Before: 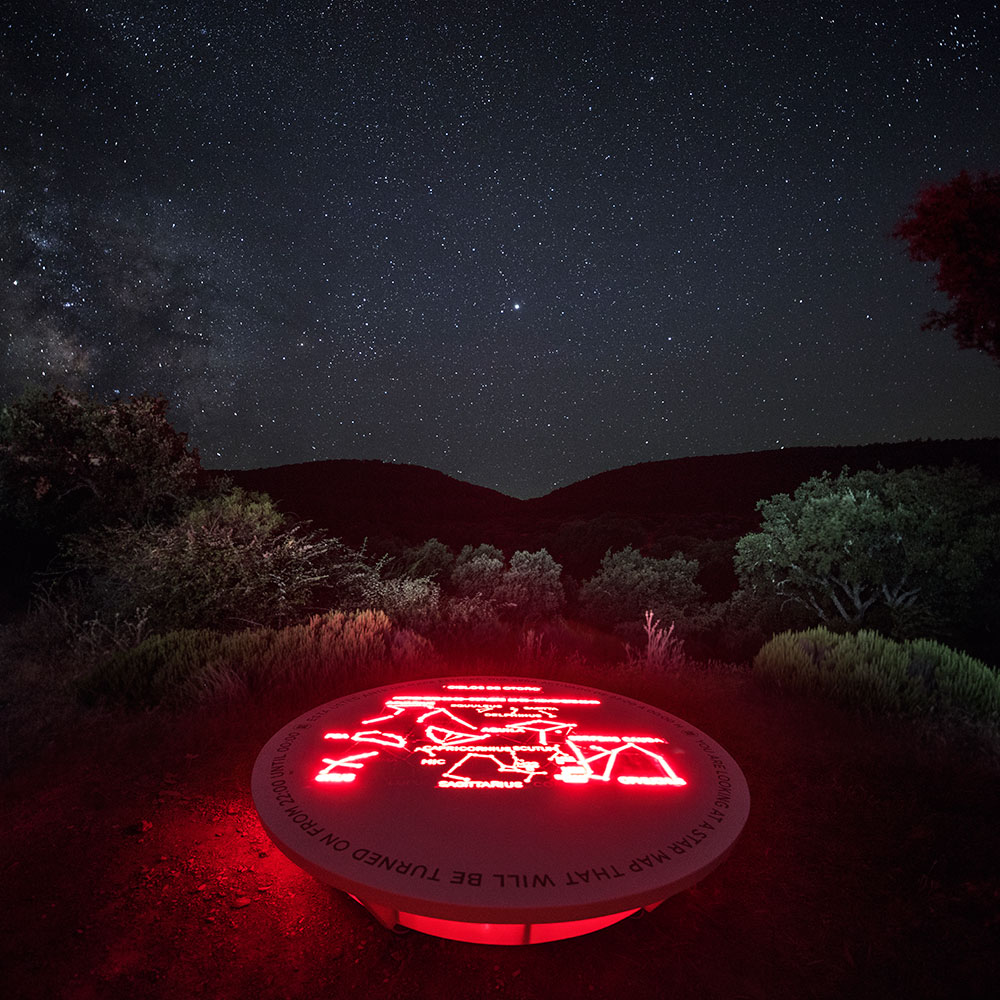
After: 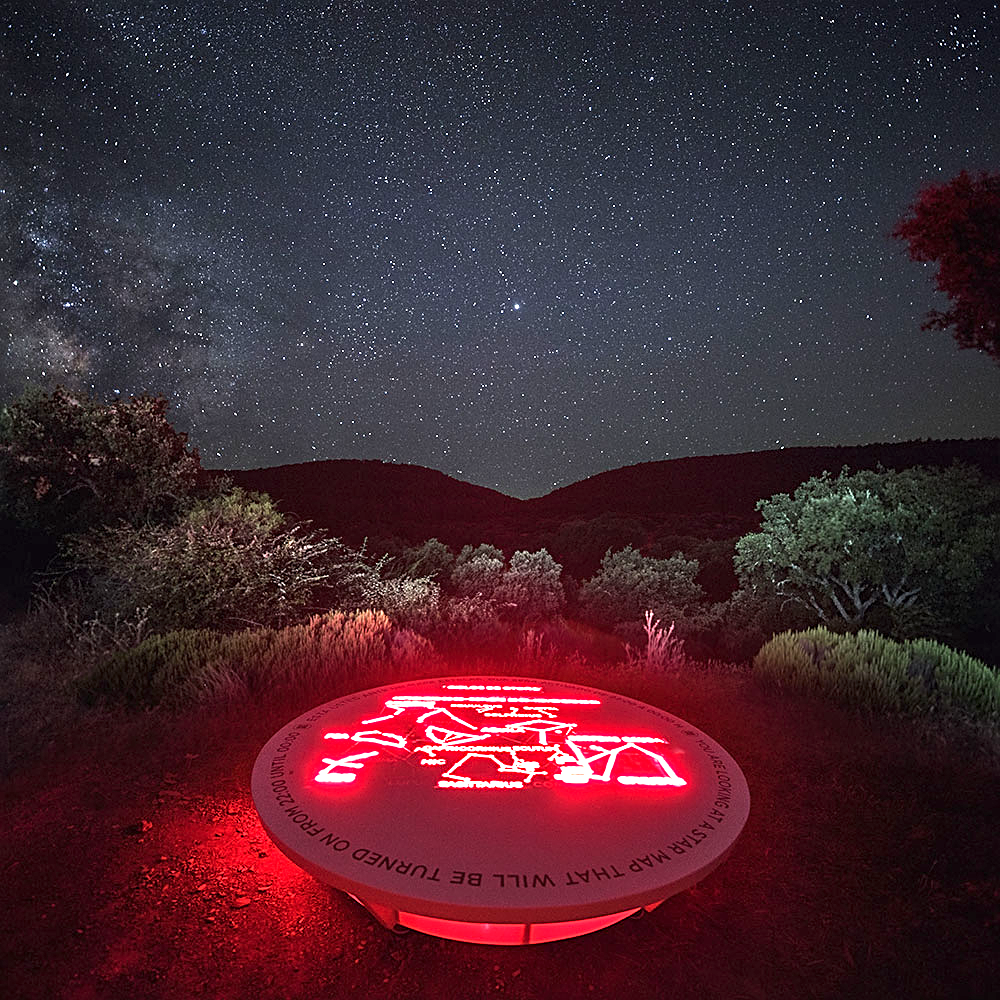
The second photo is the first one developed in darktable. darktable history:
sharpen: on, module defaults
exposure: black level correction 0, exposure 1.188 EV, compensate highlight preservation false
